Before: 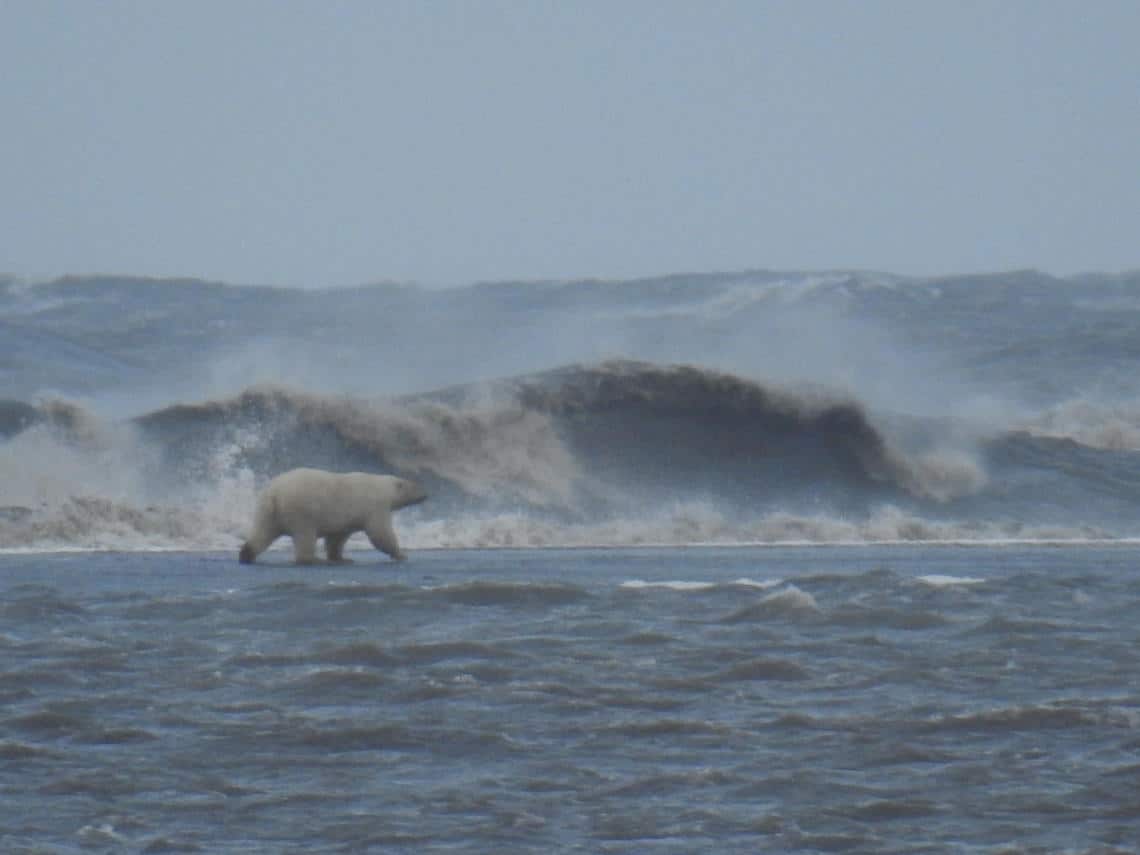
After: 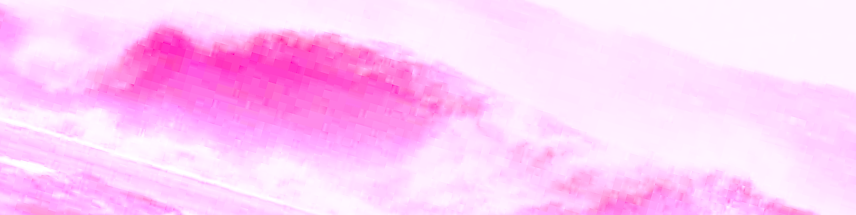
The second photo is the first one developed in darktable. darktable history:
crop and rotate: angle 16.12°, top 30.835%, bottom 35.653%
local contrast: on, module defaults
white balance: red 4.26, blue 1.802
base curve: curves: ch0 [(0, 0) (0.036, 0.025) (0.121, 0.166) (0.206, 0.329) (0.605, 0.79) (1, 1)], preserve colors none
exposure: black level correction 0.009, exposure -0.159 EV, compensate highlight preservation false
levels: black 3.83%, white 90.64%, levels [0.044, 0.416, 0.908]
sharpen: radius 1.559, amount 0.373, threshold 1.271
